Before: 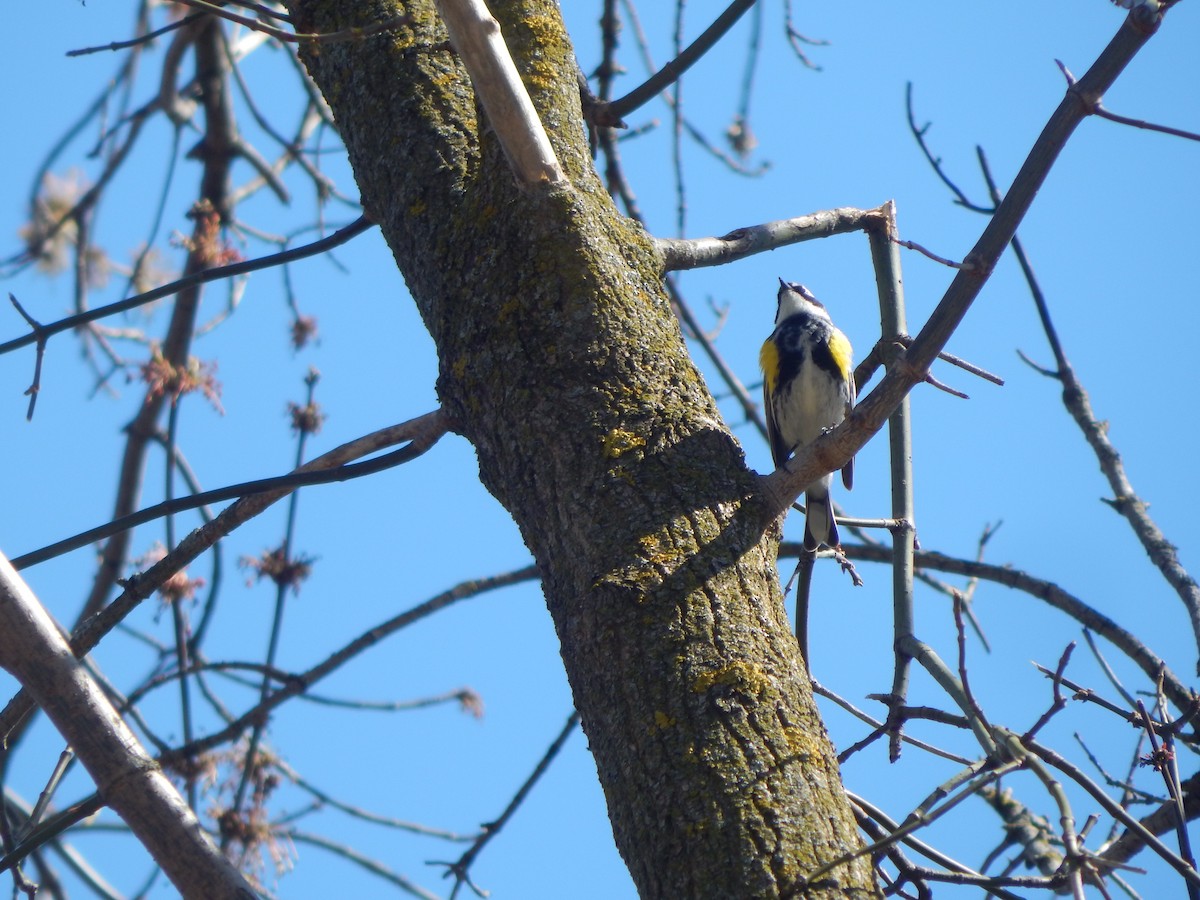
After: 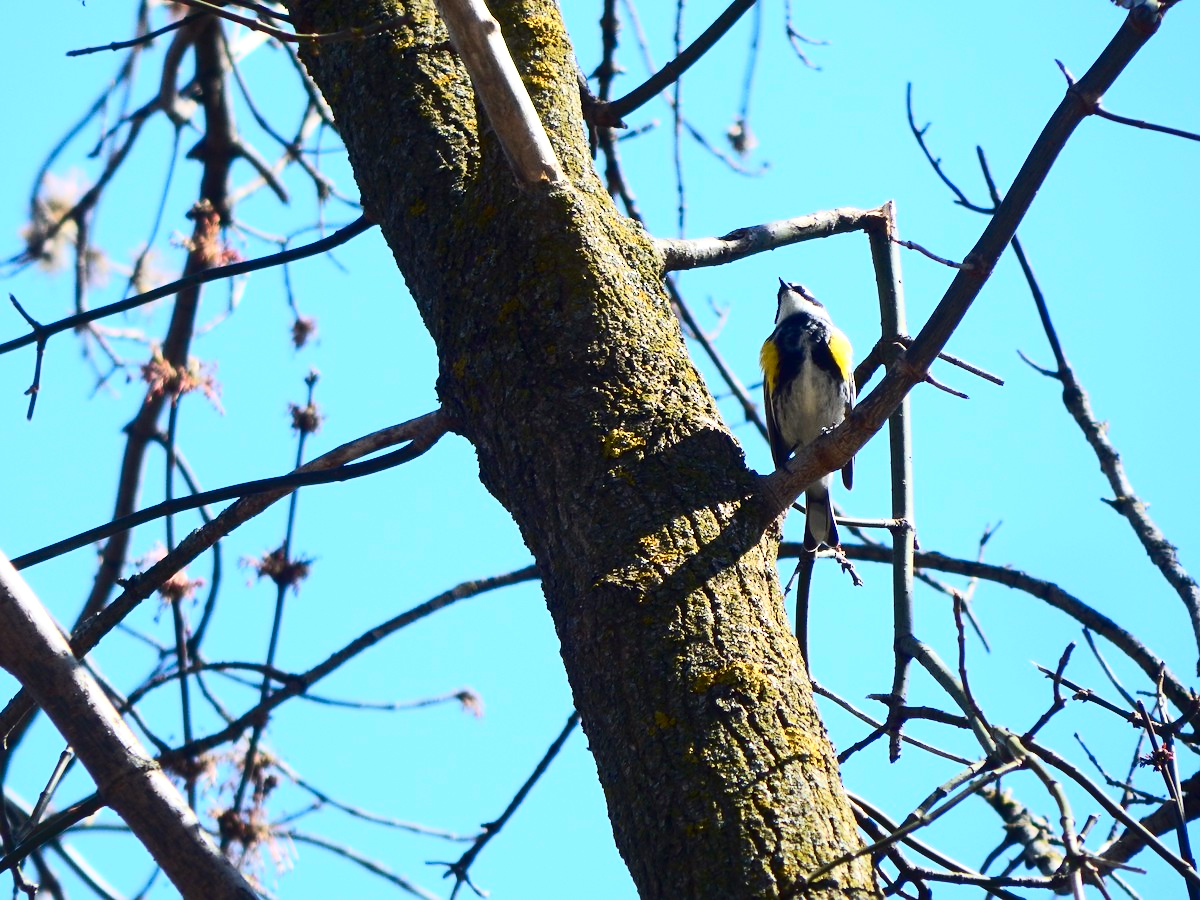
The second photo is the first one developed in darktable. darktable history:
contrast brightness saturation: contrast 0.413, brightness 0.044, saturation 0.254
exposure: exposure 0.218 EV, compensate highlight preservation false
sharpen: amount 0.214
